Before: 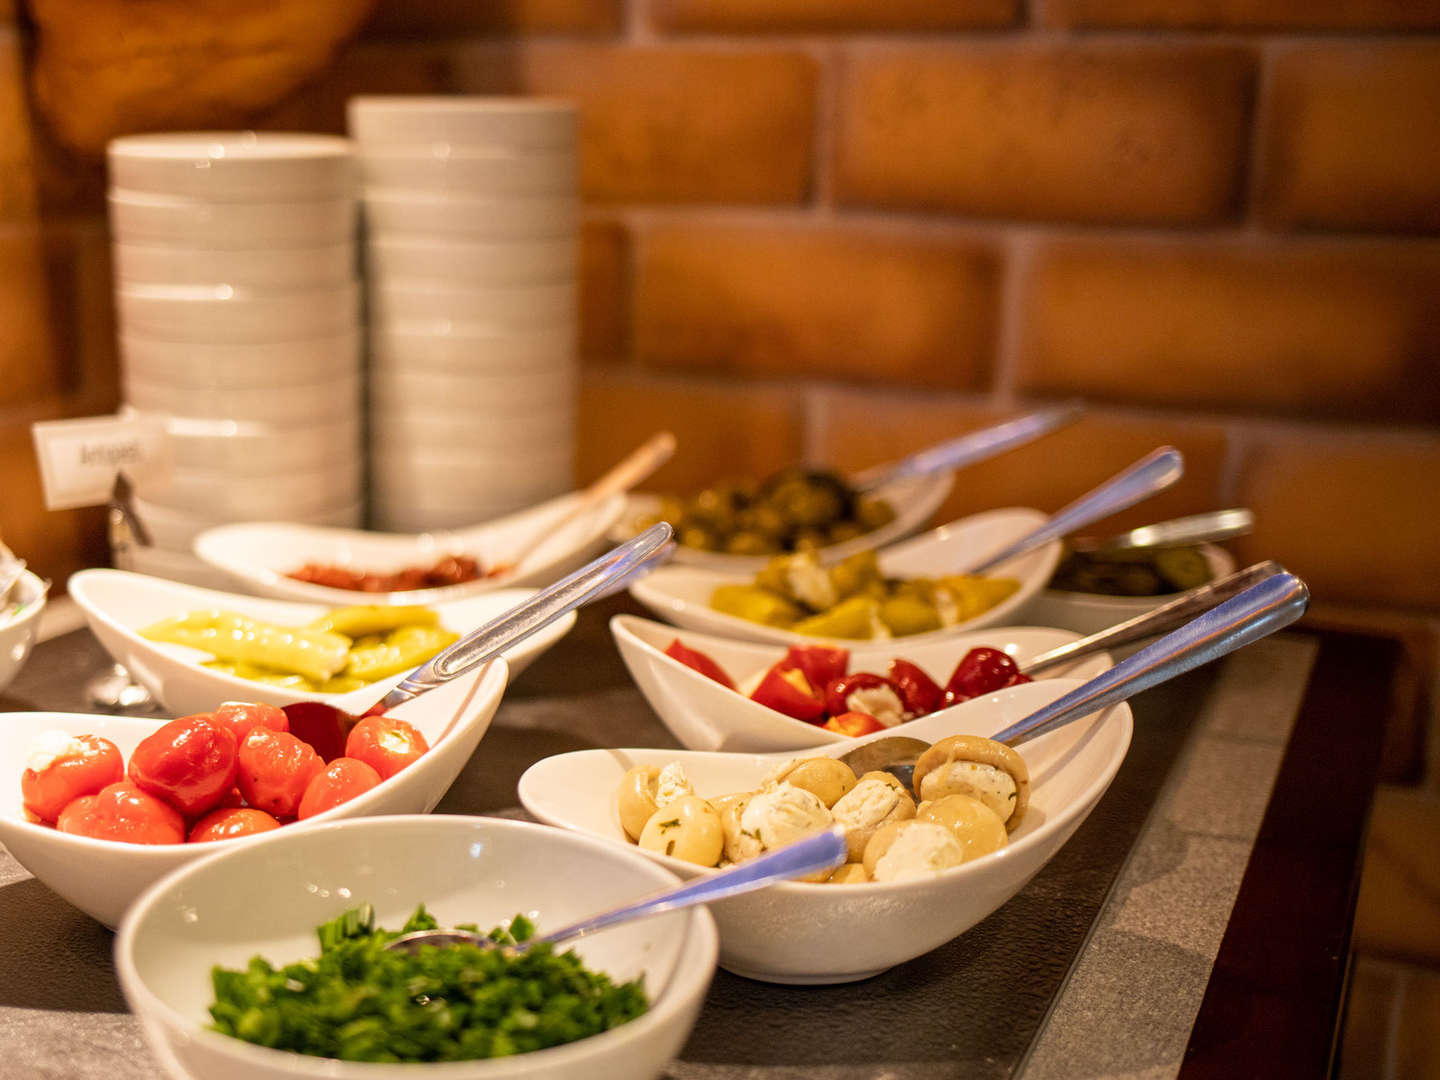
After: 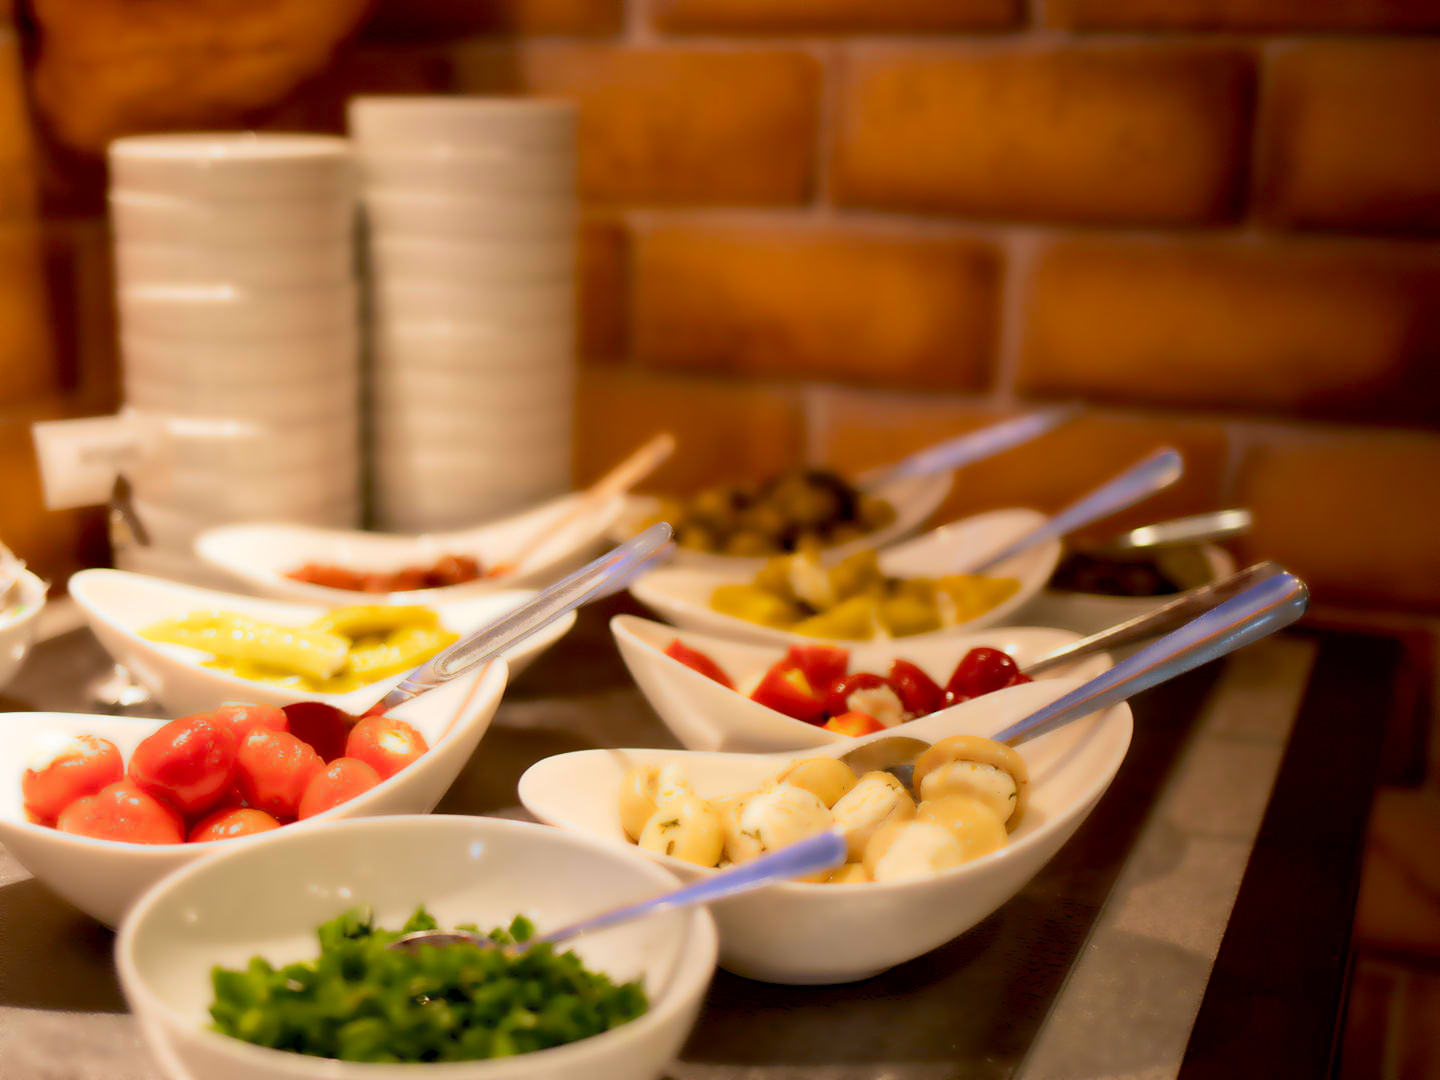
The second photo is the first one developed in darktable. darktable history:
lowpass: radius 4, soften with bilateral filter, unbound 0
exposure: black level correction 0.01, exposure 0.011 EV, compensate highlight preservation false
